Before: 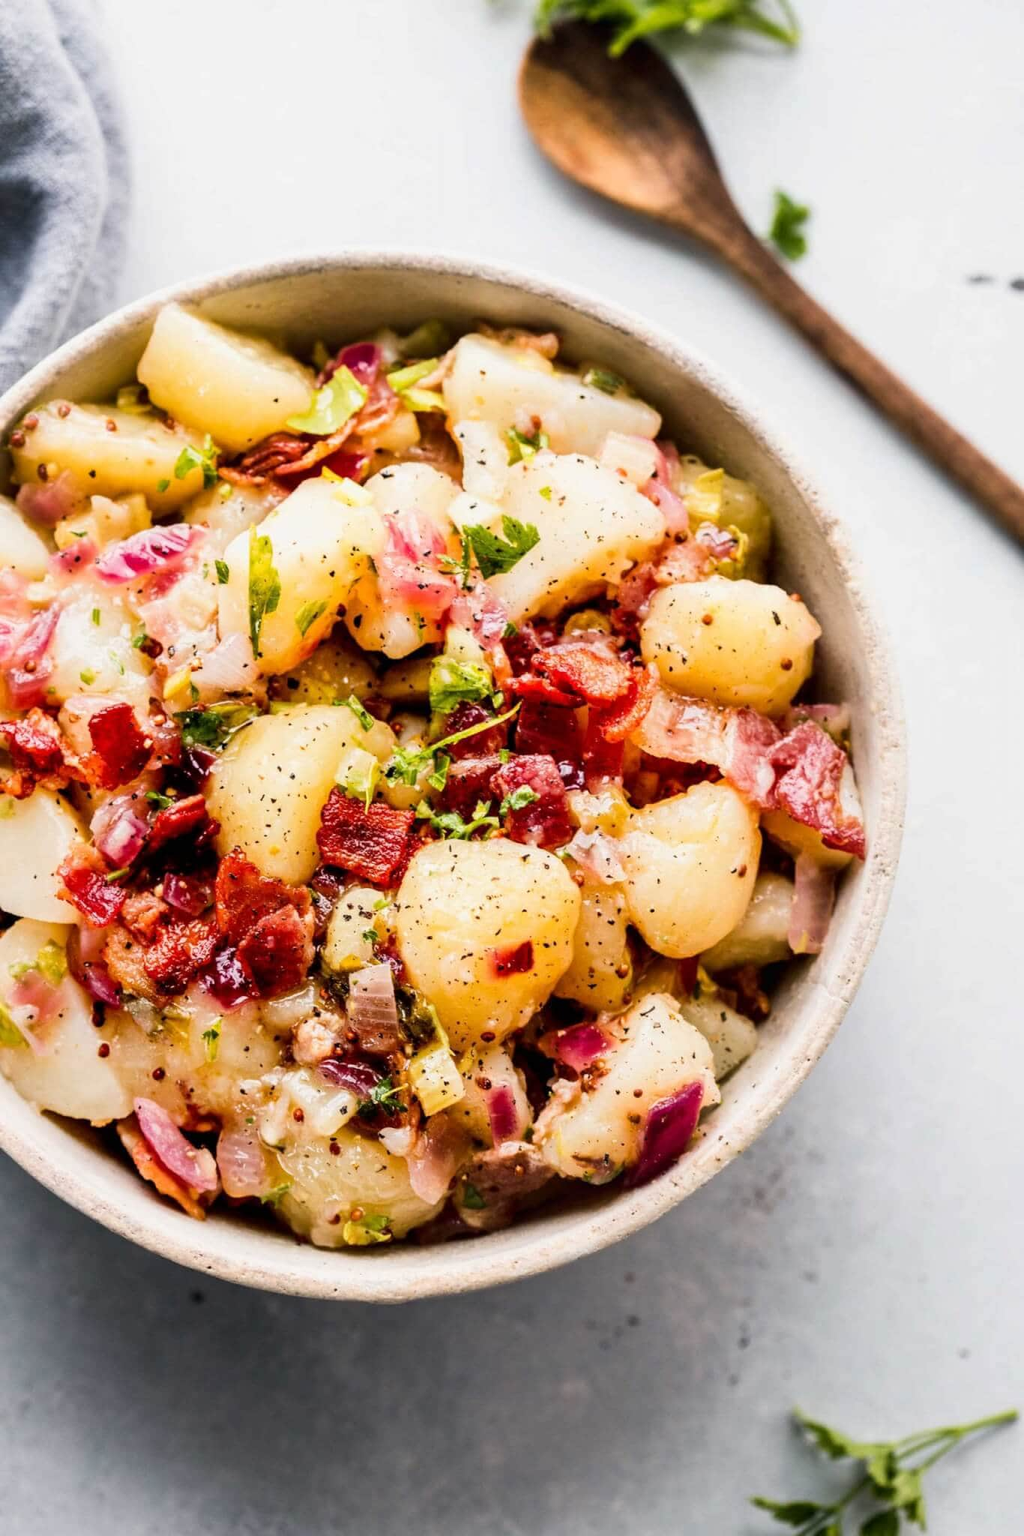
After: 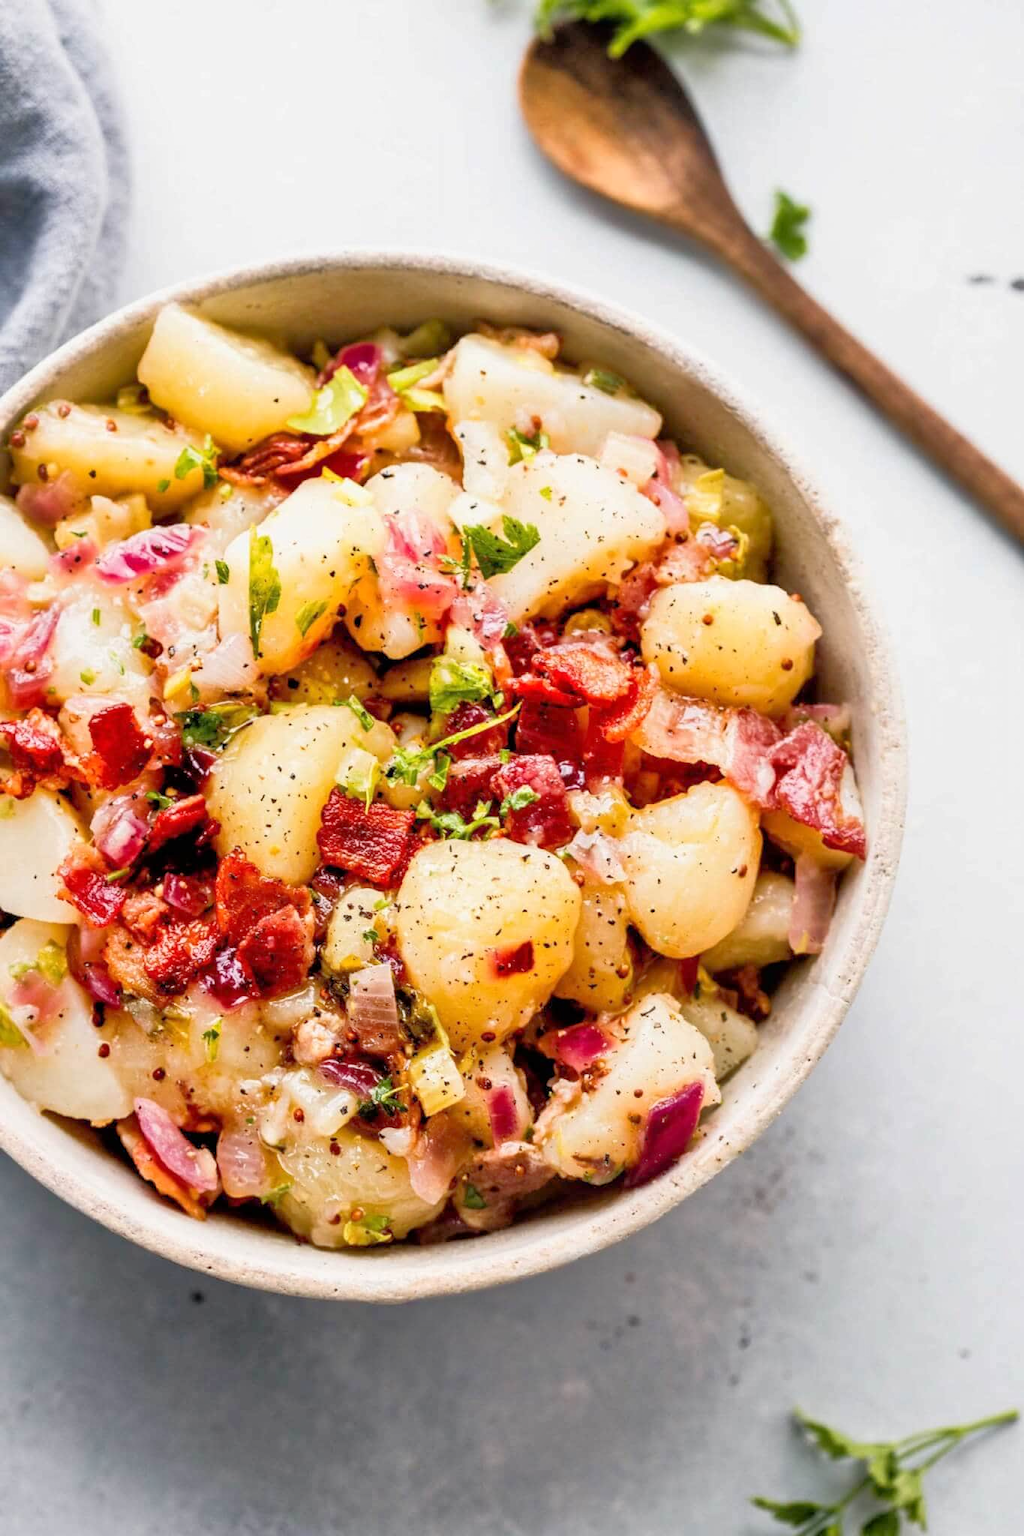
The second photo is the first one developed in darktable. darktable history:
tone equalizer: -7 EV 0.157 EV, -6 EV 0.631 EV, -5 EV 1.18 EV, -4 EV 1.3 EV, -3 EV 1.12 EV, -2 EV 0.6 EV, -1 EV 0.158 EV
